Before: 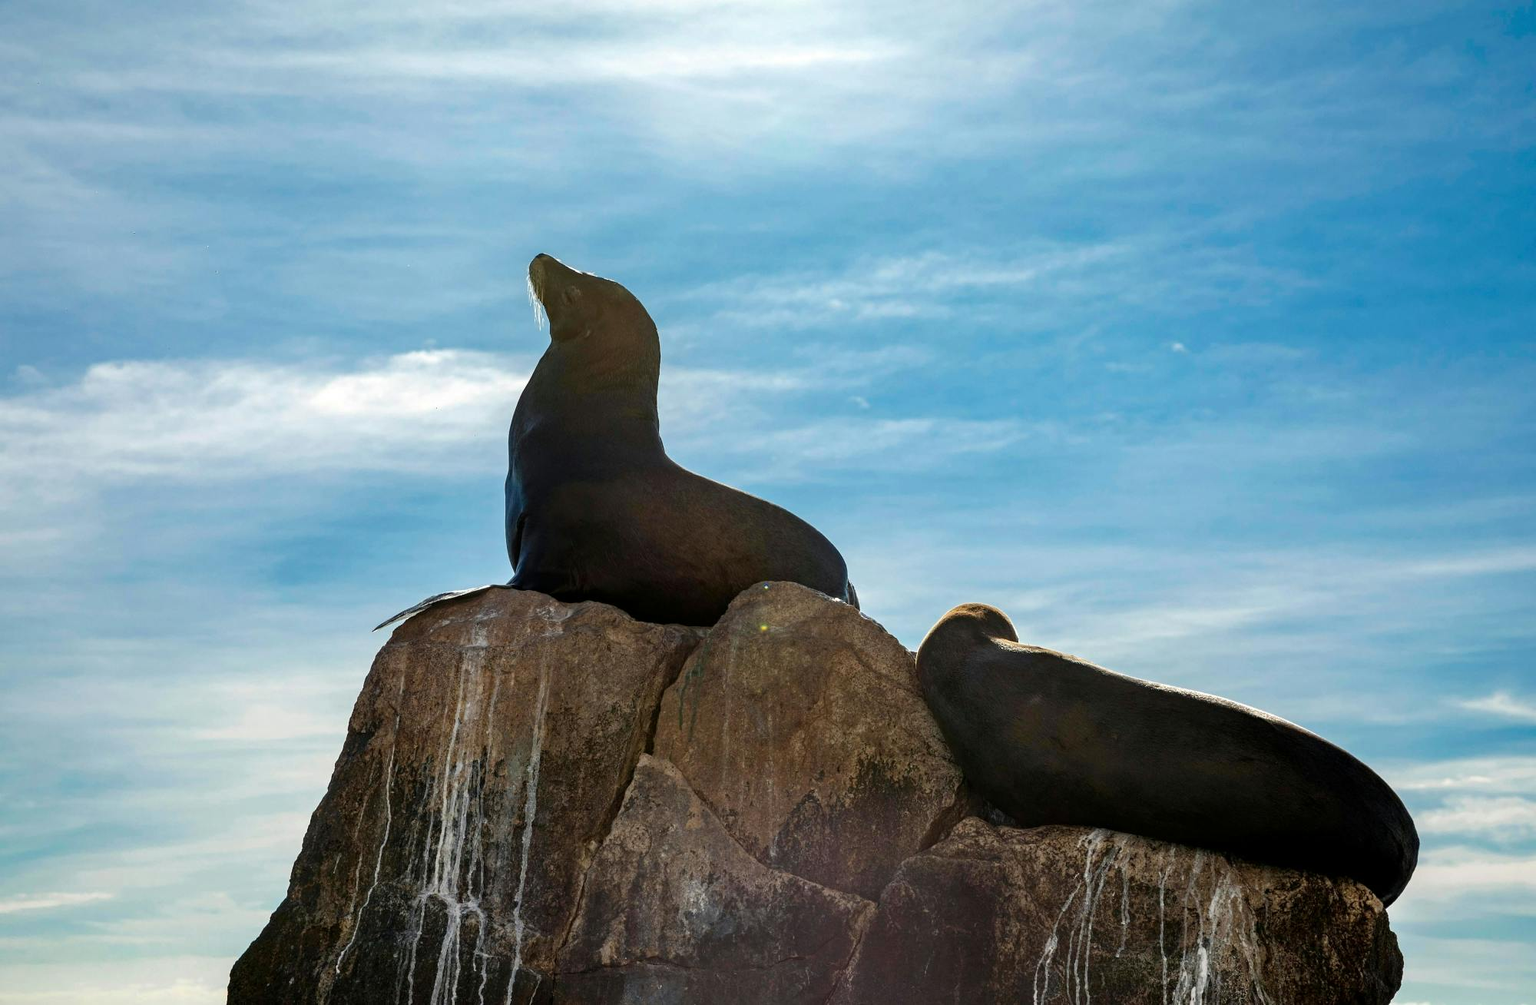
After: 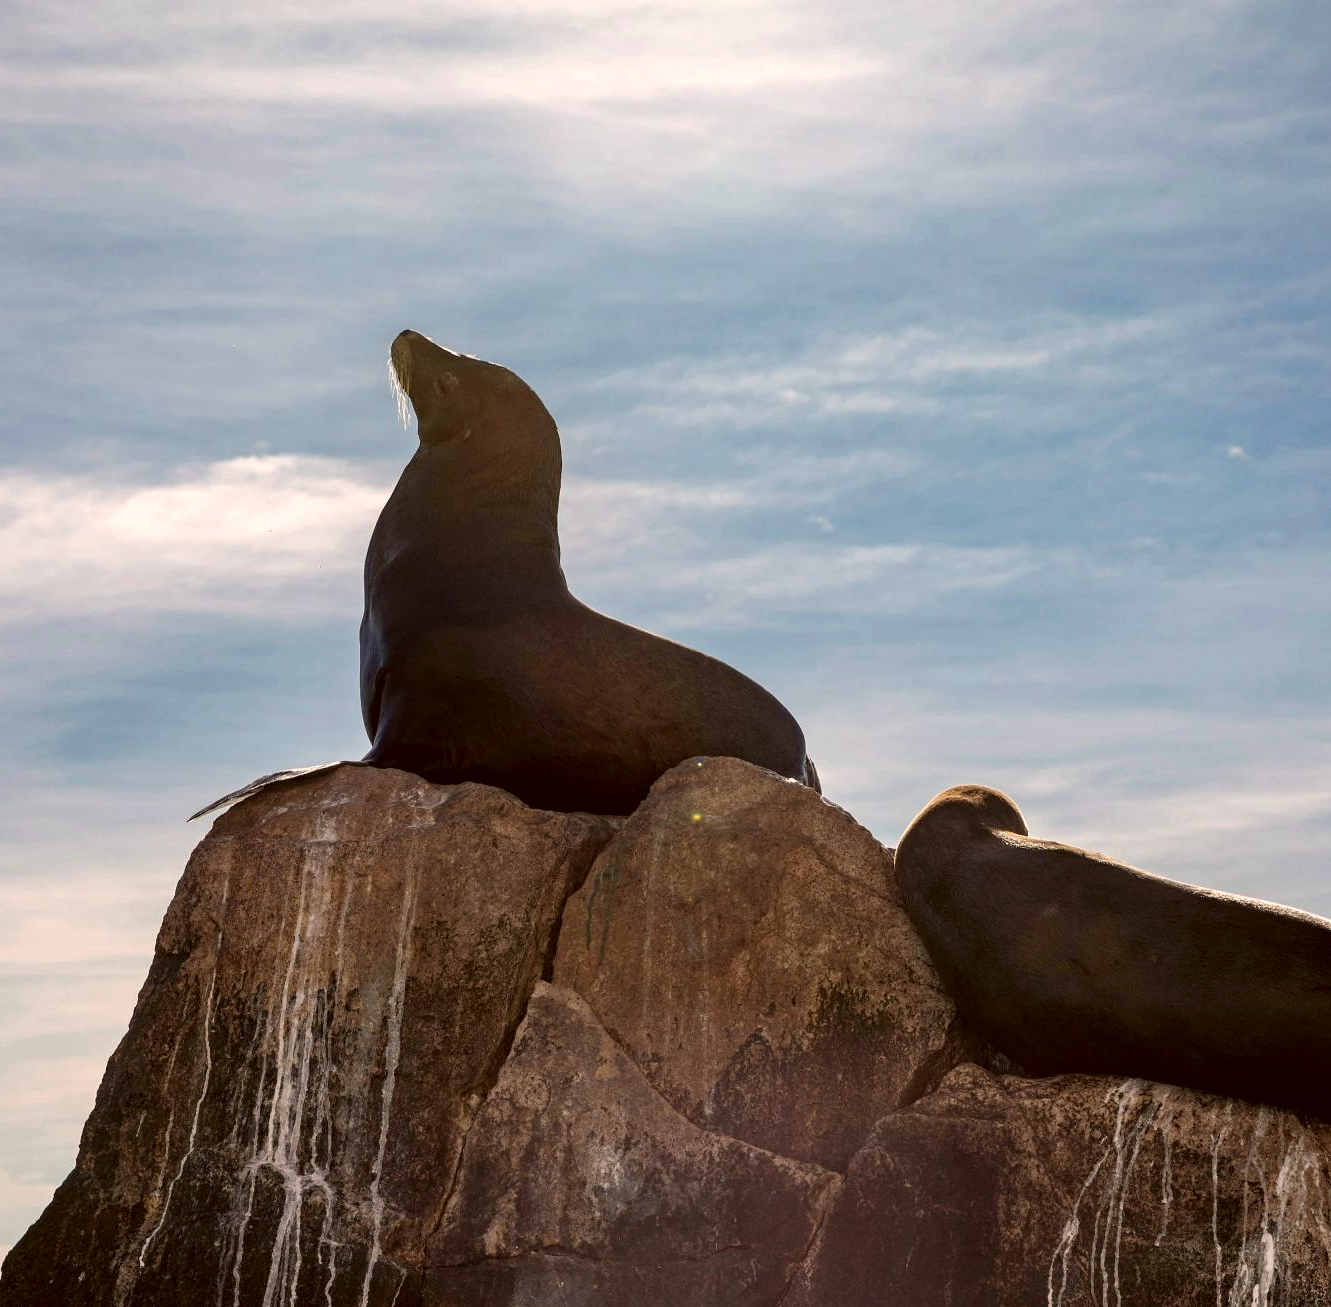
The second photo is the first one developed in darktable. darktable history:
color correction: highlights a* 10.17, highlights b* 9.79, shadows a* 8.67, shadows b* 8.31, saturation 0.813
crop and rotate: left 14.929%, right 18.474%
